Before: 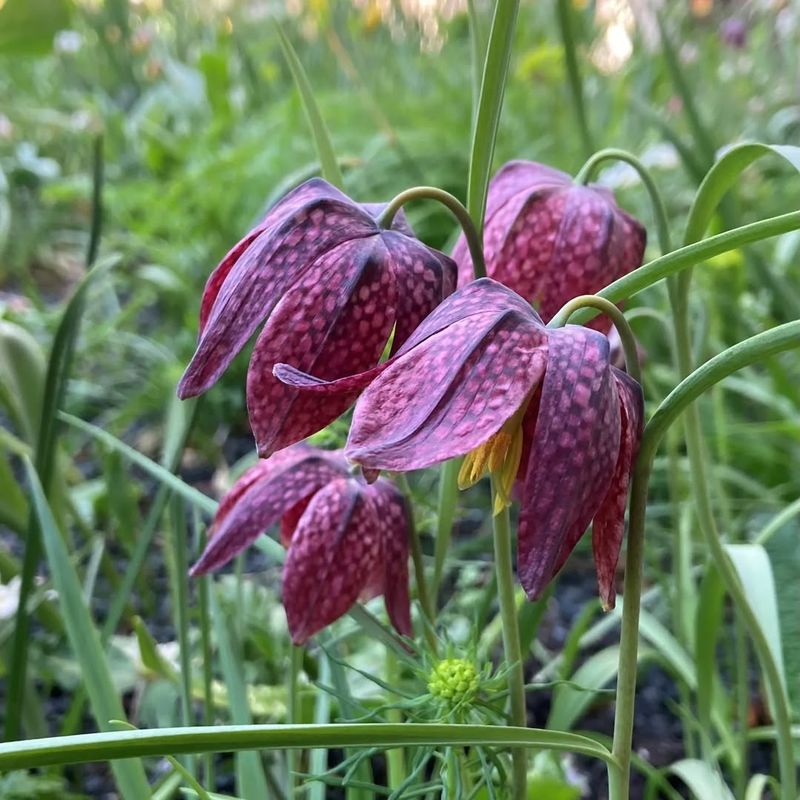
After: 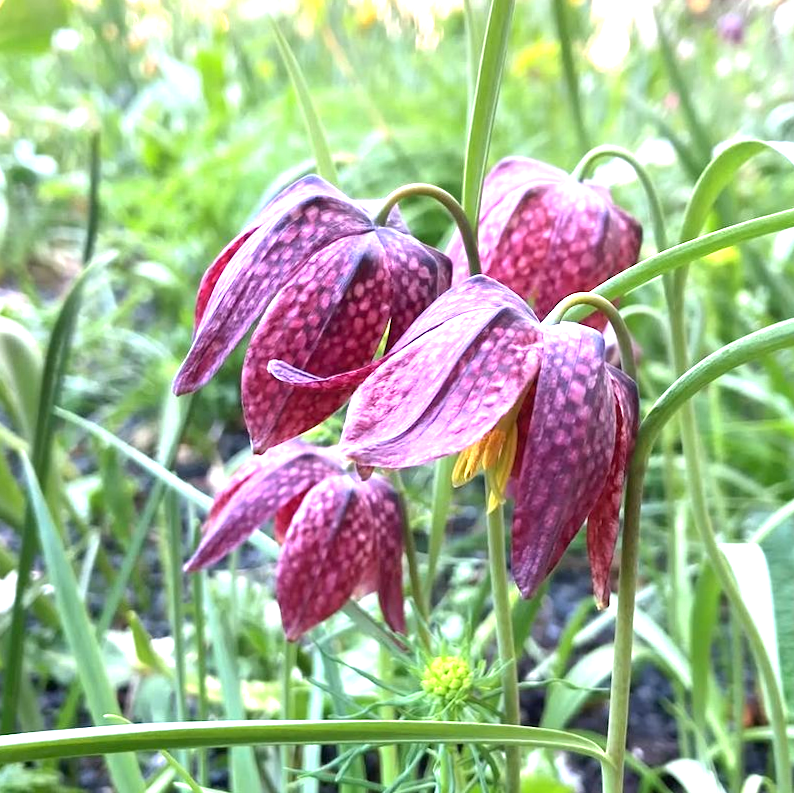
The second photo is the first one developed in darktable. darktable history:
white balance: red 1.009, blue 1.027
rotate and perspective: rotation 0.192°, lens shift (horizontal) -0.015, crop left 0.005, crop right 0.996, crop top 0.006, crop bottom 0.99
exposure: black level correction 0, exposure 1.3 EV, compensate highlight preservation false
